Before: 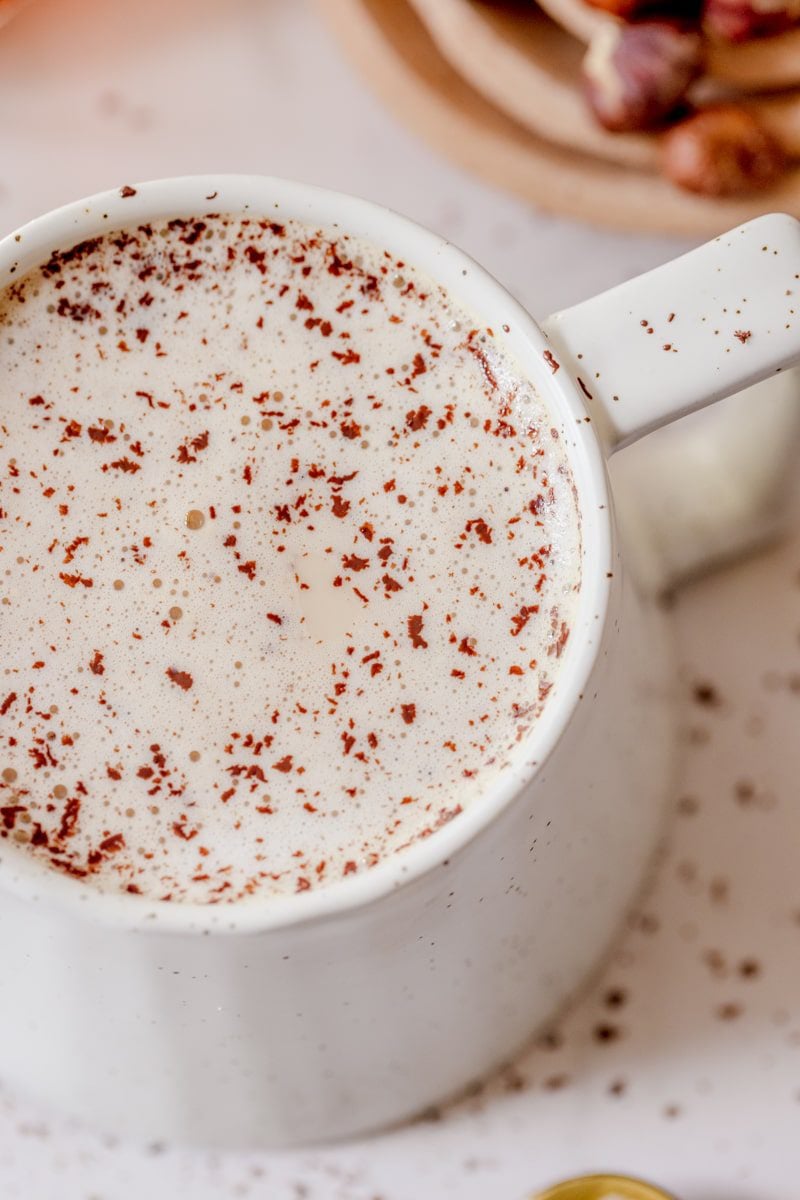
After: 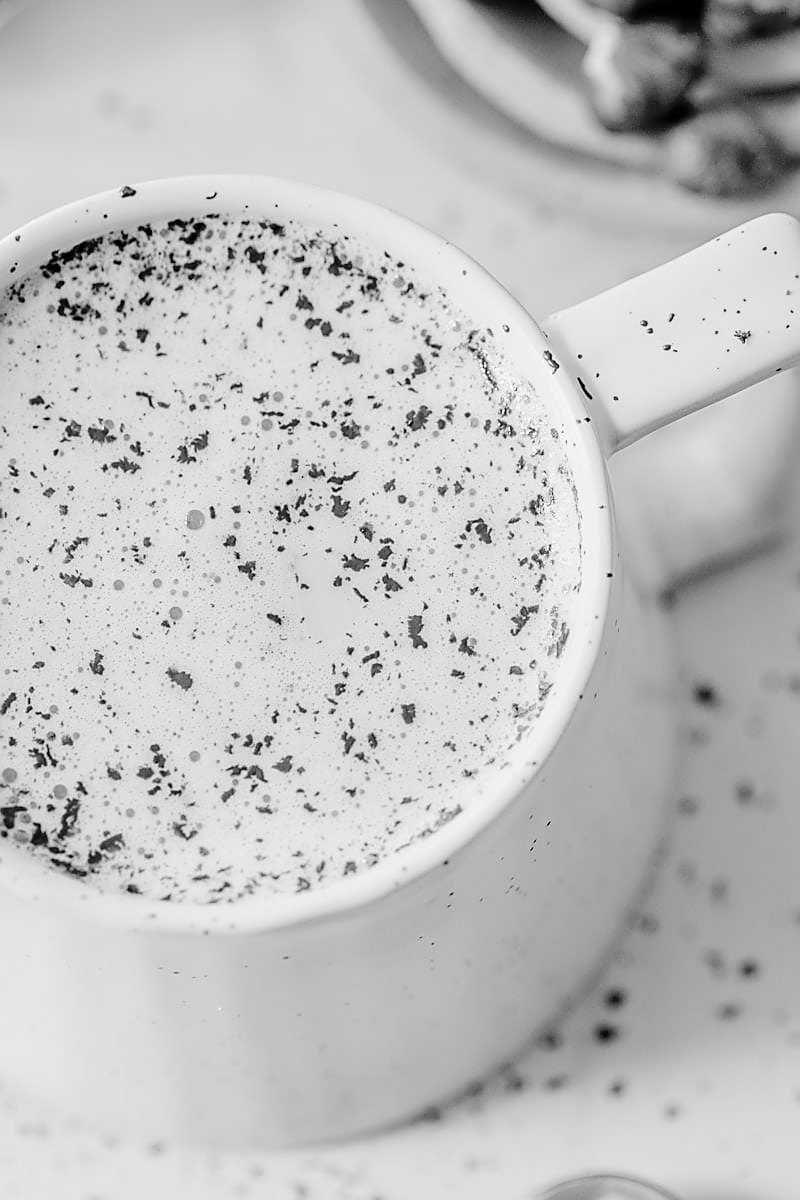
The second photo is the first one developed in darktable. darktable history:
monochrome: a 32, b 64, size 2.3
tone curve: curves: ch0 [(0, 0) (0.051, 0.047) (0.102, 0.099) (0.228, 0.275) (0.432, 0.535) (0.695, 0.778) (0.908, 0.946) (1, 1)]; ch1 [(0, 0) (0.339, 0.298) (0.402, 0.363) (0.453, 0.421) (0.483, 0.469) (0.494, 0.493) (0.504, 0.501) (0.527, 0.538) (0.563, 0.595) (0.597, 0.632) (1, 1)]; ch2 [(0, 0) (0.48, 0.48) (0.504, 0.5) (0.539, 0.554) (0.59, 0.63) (0.642, 0.684) (0.824, 0.815) (1, 1)], color space Lab, independent channels, preserve colors none
color correction: highlights a* -0.182, highlights b* -0.124
sharpen: radius 1.4, amount 1.25, threshold 0.7
